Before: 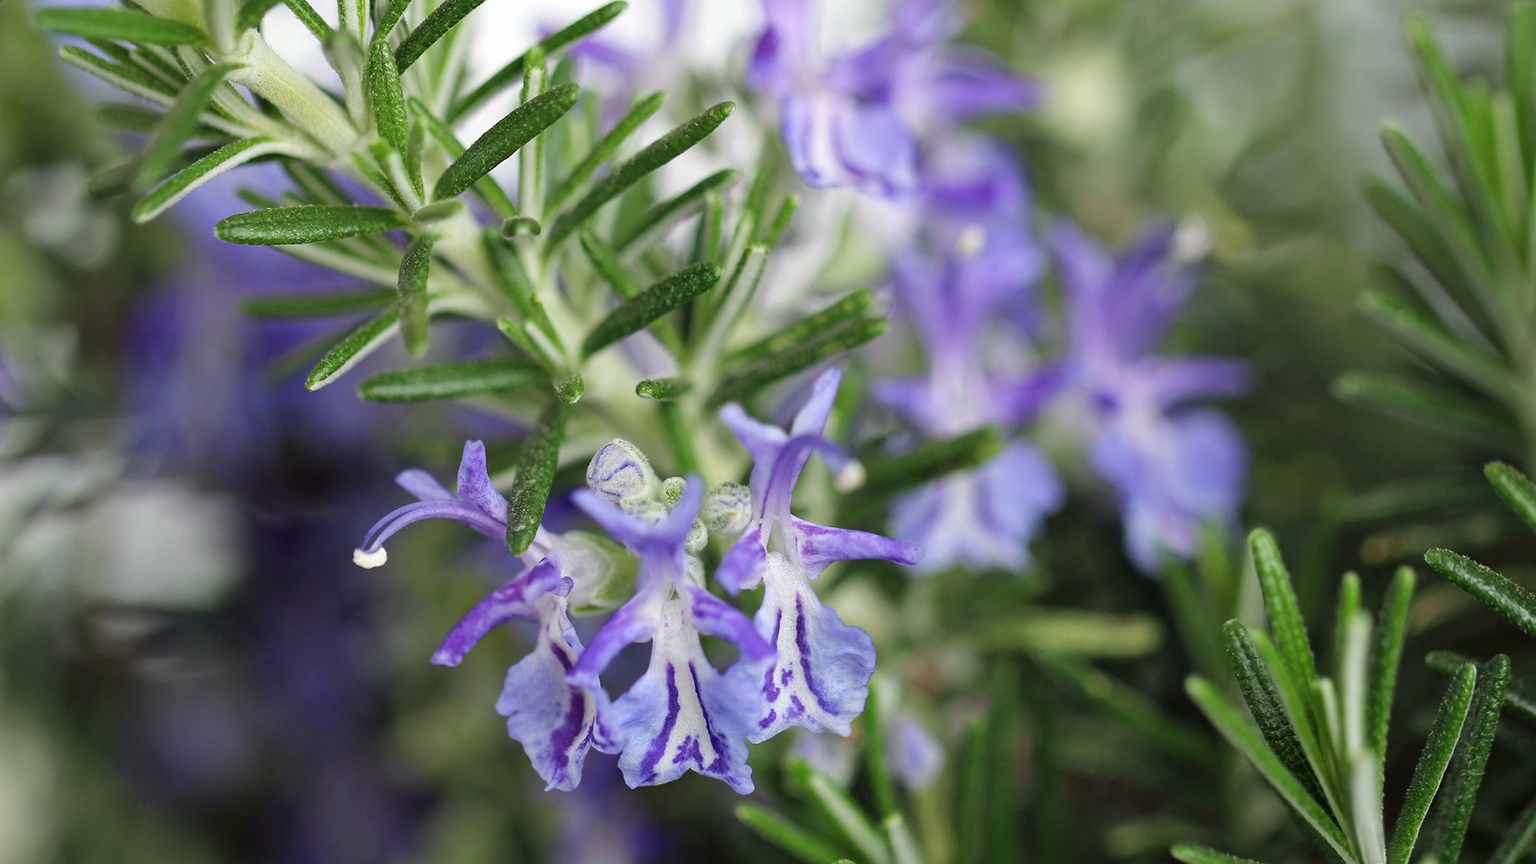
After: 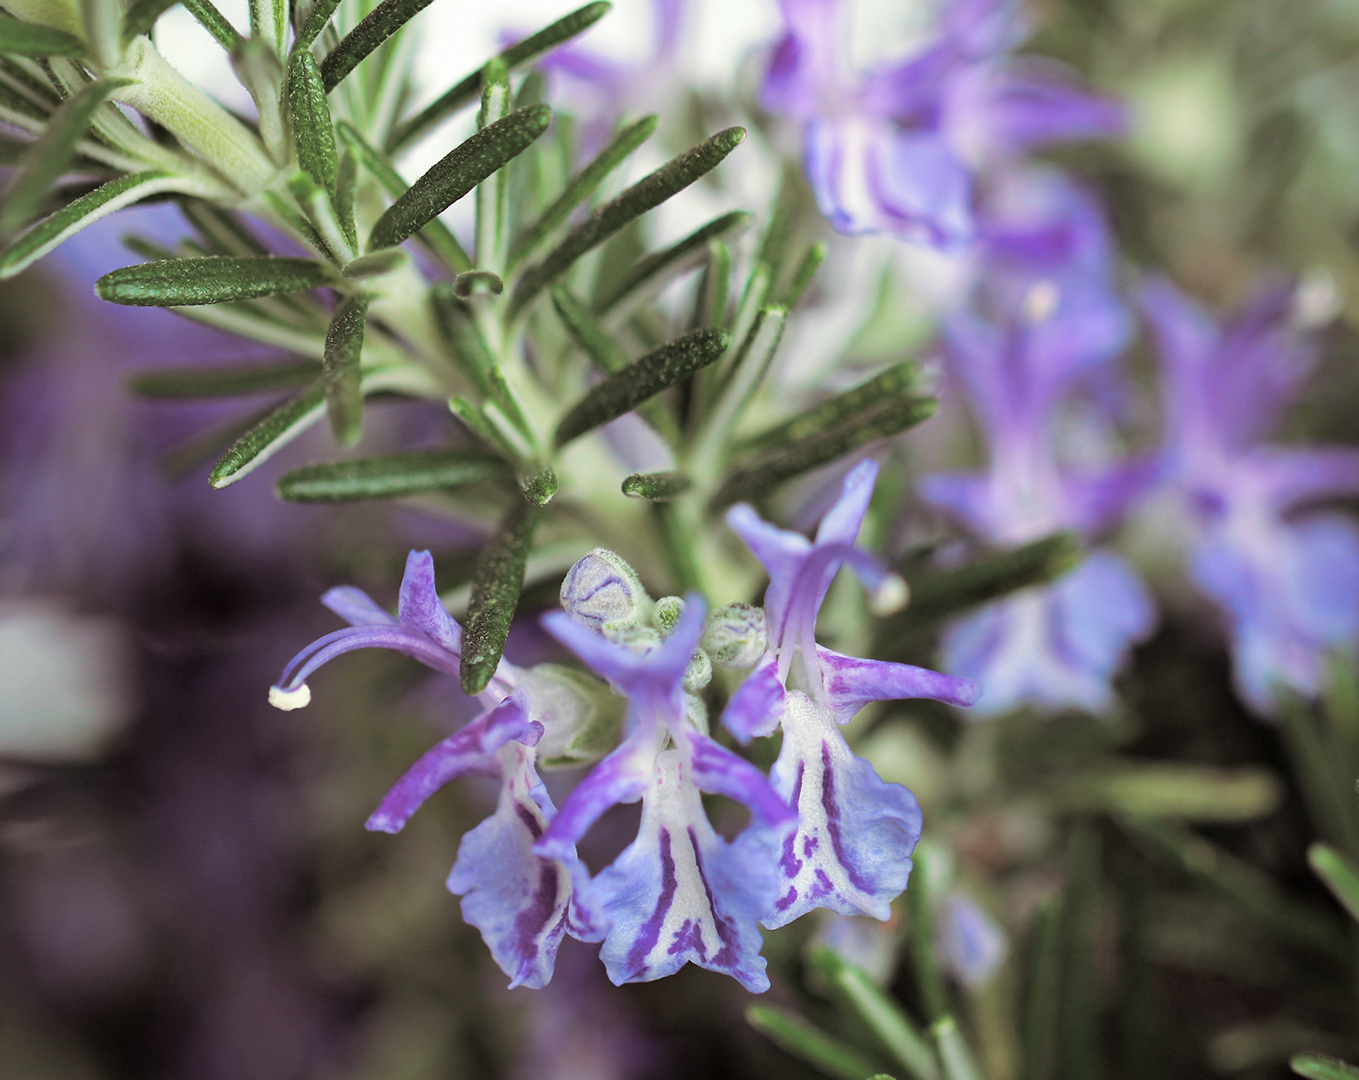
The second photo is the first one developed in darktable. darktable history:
crop and rotate: left 9.061%, right 20.142%
split-toning: shadows › saturation 0.2
